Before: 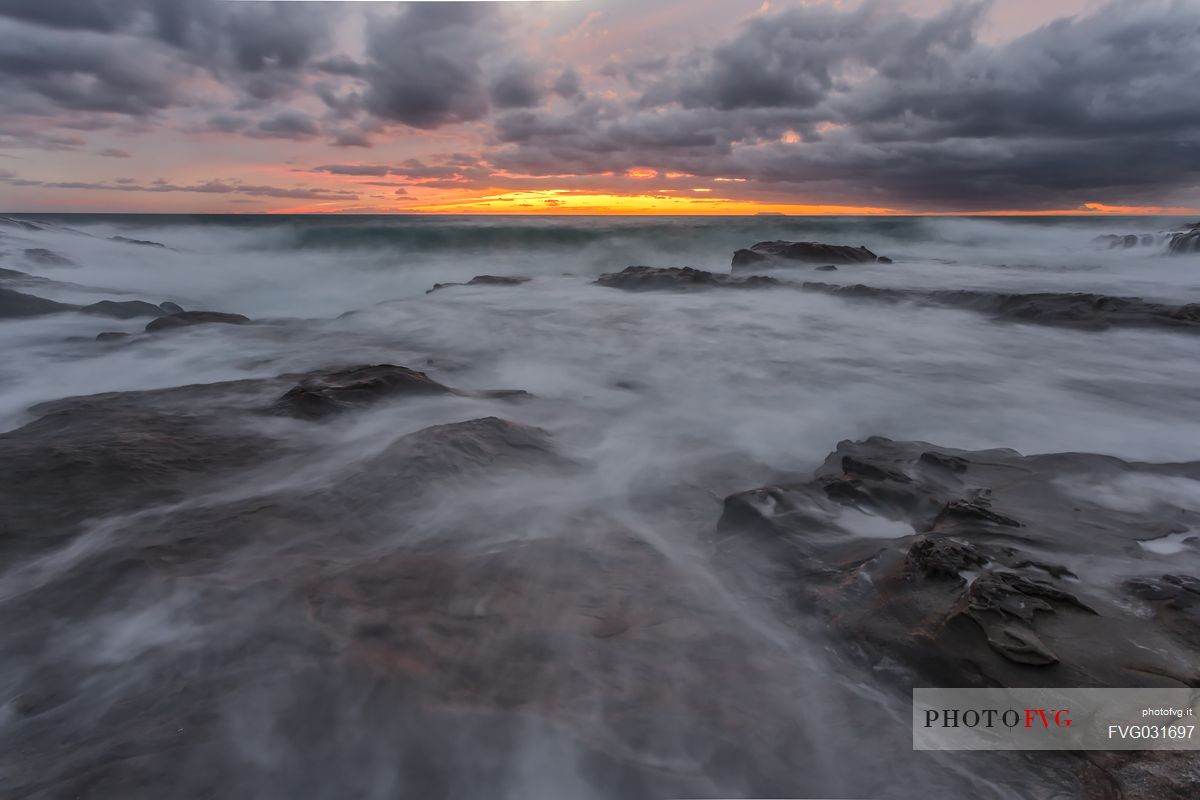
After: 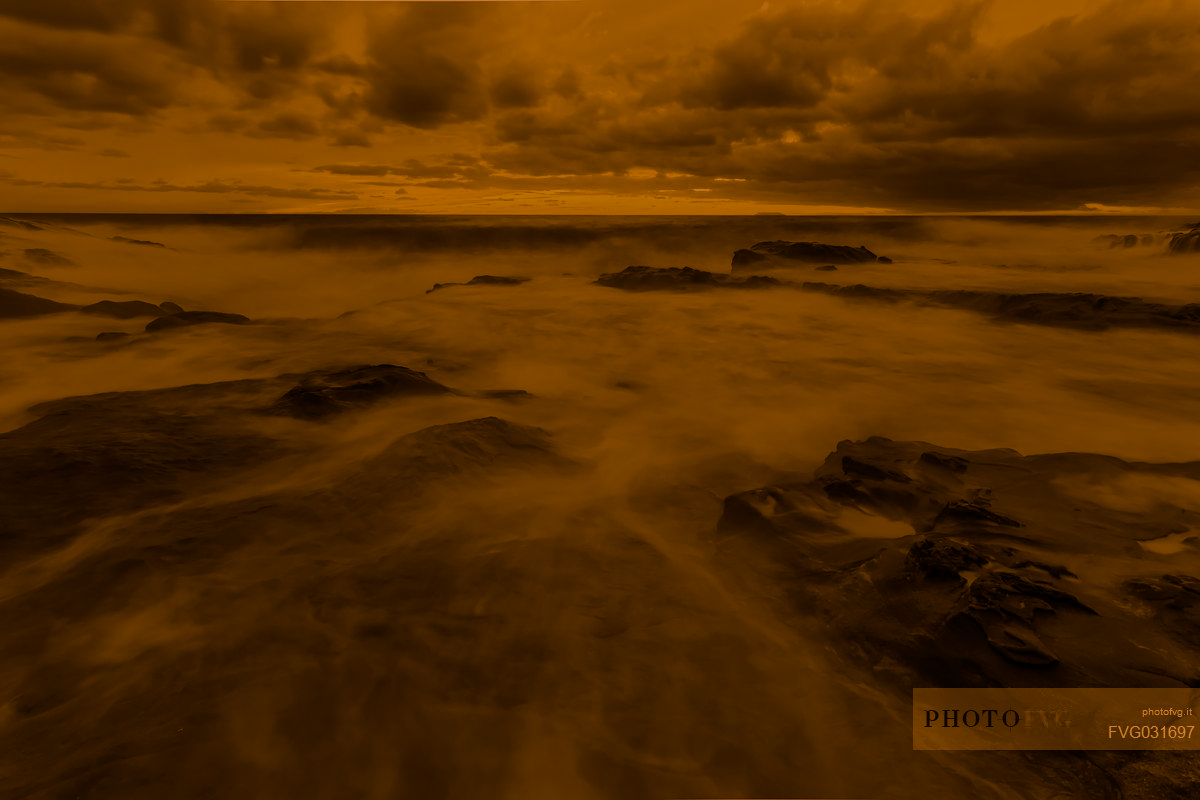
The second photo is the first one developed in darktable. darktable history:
white balance: red 1.029, blue 0.92
tone equalizer: -8 EV -2 EV, -7 EV -2 EV, -6 EV -2 EV, -5 EV -2 EV, -4 EV -2 EV, -3 EV -2 EV, -2 EV -2 EV, -1 EV -1.63 EV, +0 EV -2 EV
split-toning: shadows › hue 26°, shadows › saturation 0.92, highlights › hue 40°, highlights › saturation 0.92, balance -63, compress 0%
